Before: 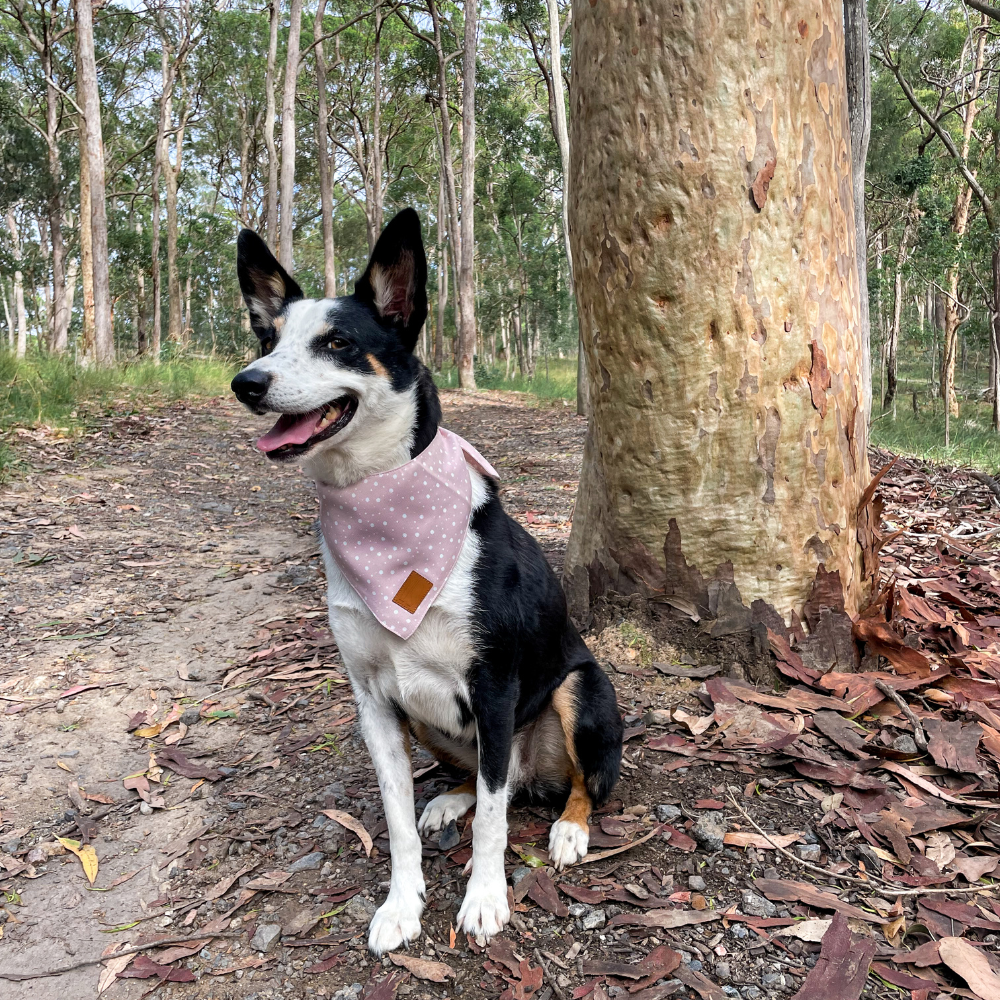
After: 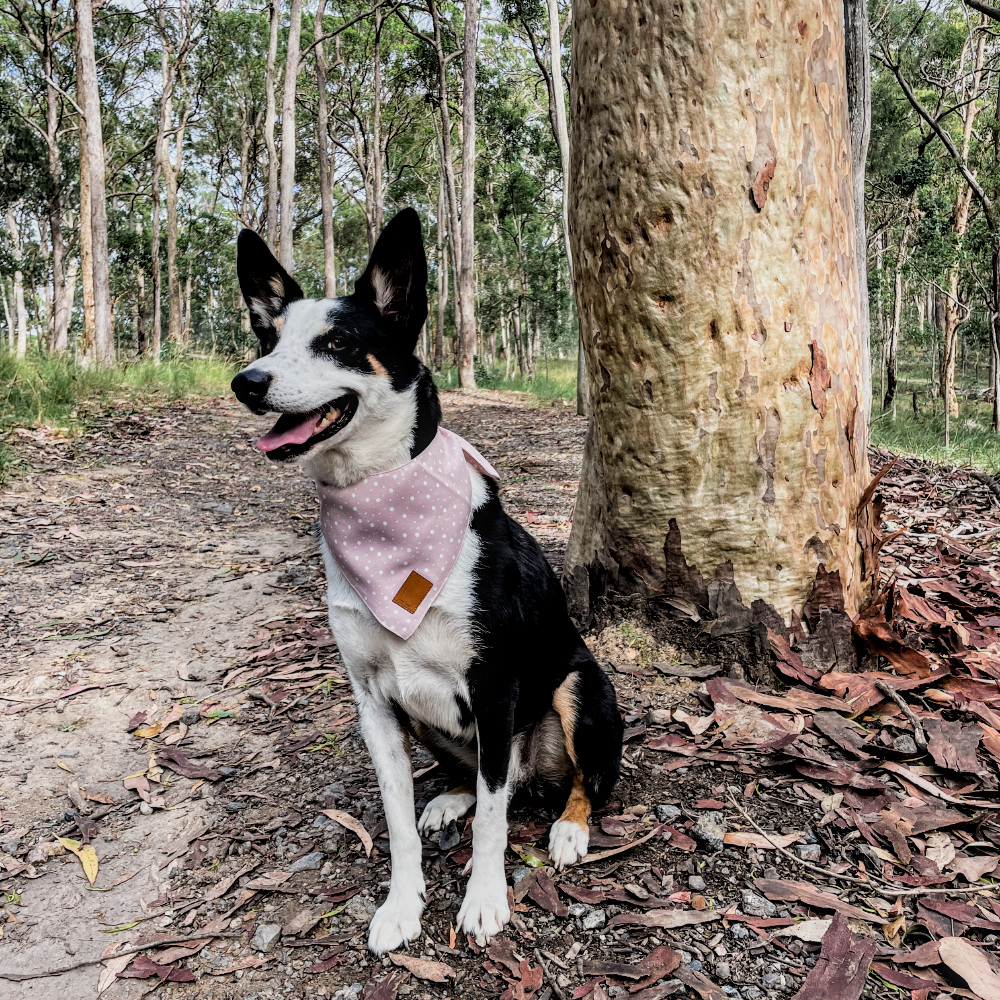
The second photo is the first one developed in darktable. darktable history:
local contrast: detail 130%
filmic rgb: black relative exposure -5.12 EV, white relative exposure 4 EV, hardness 2.89, contrast 1.3, highlights saturation mix -29.73%
